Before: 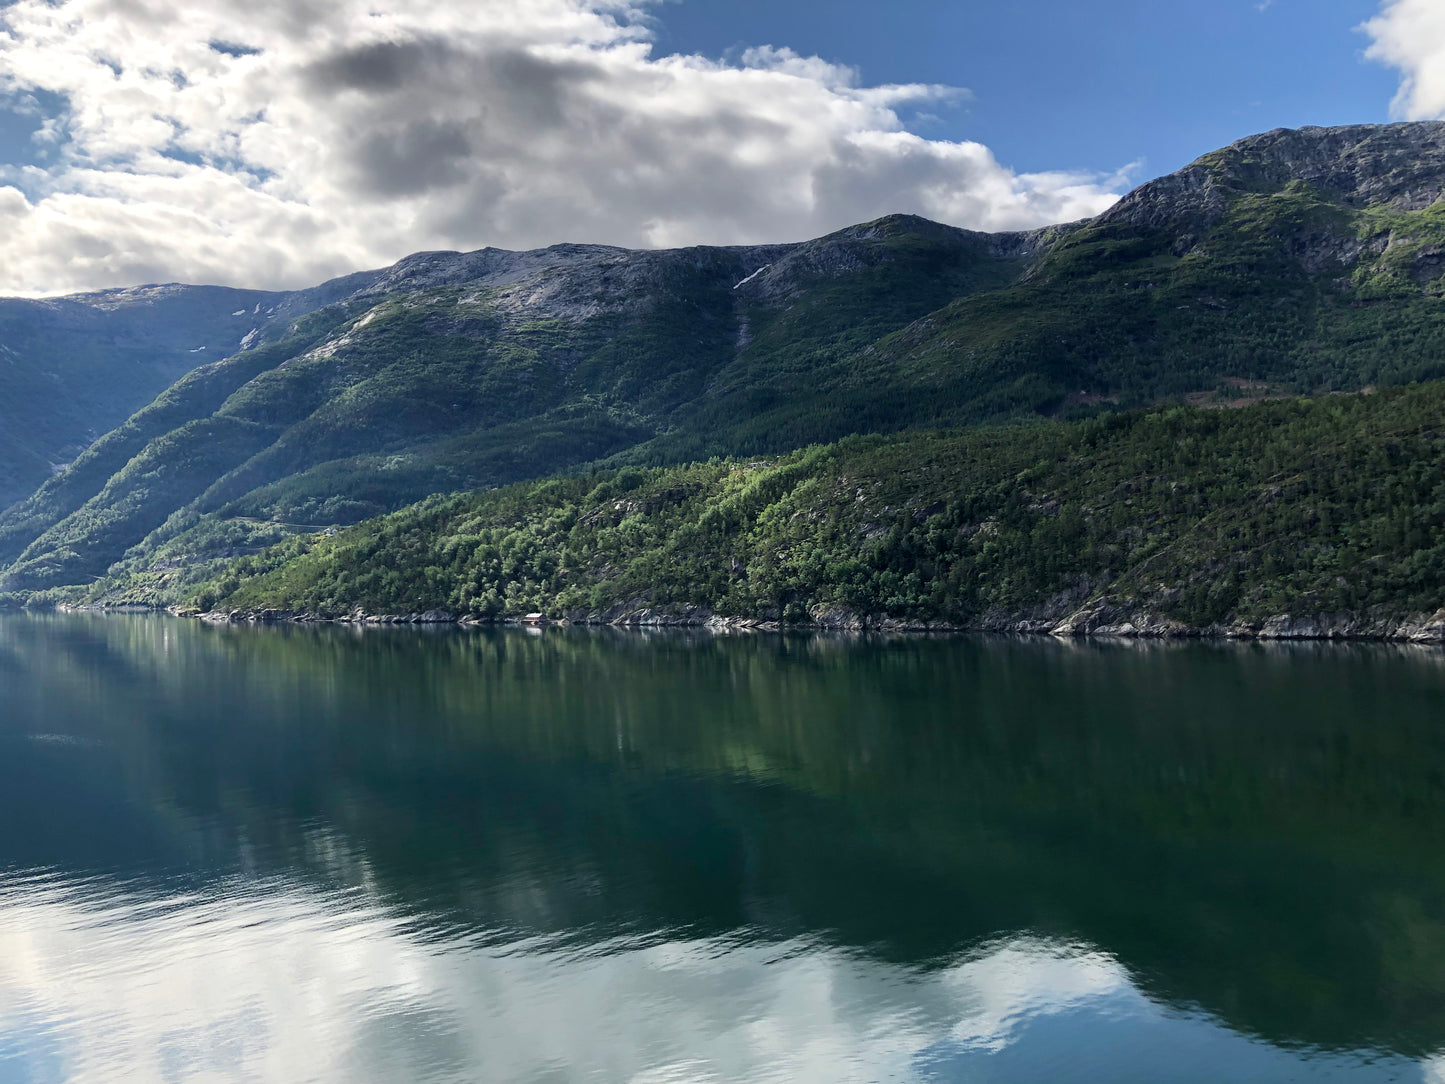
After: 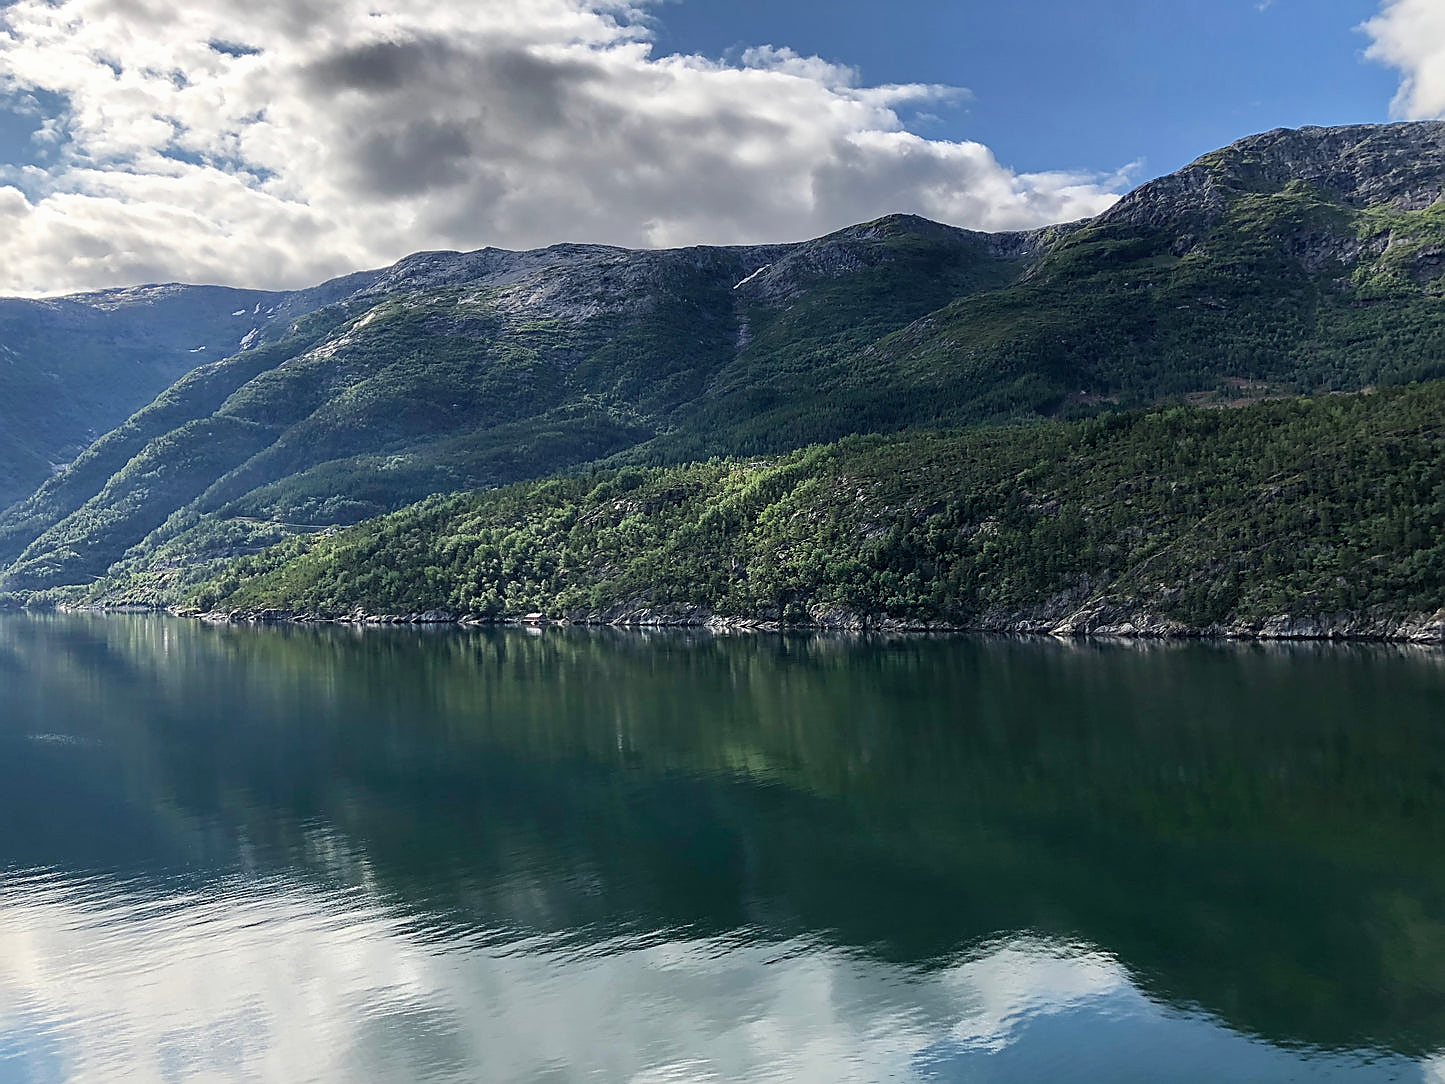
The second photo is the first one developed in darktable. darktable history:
sharpen: radius 1.4, amount 1.25, threshold 0.7
local contrast: detail 110%
